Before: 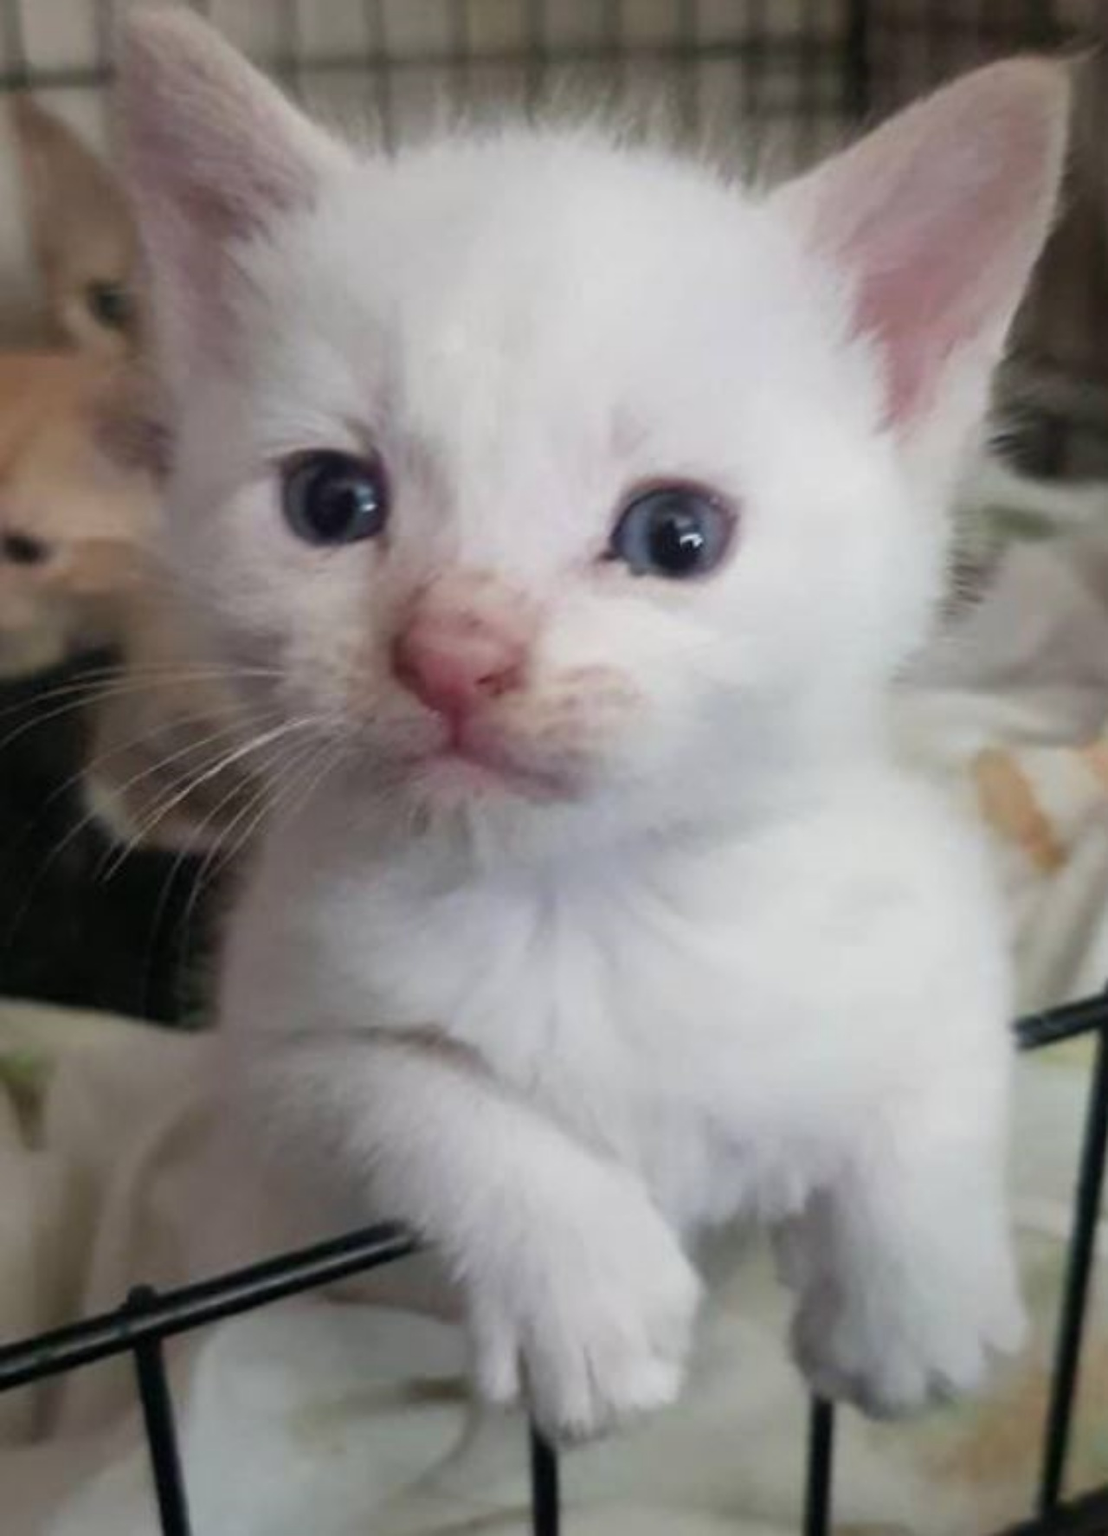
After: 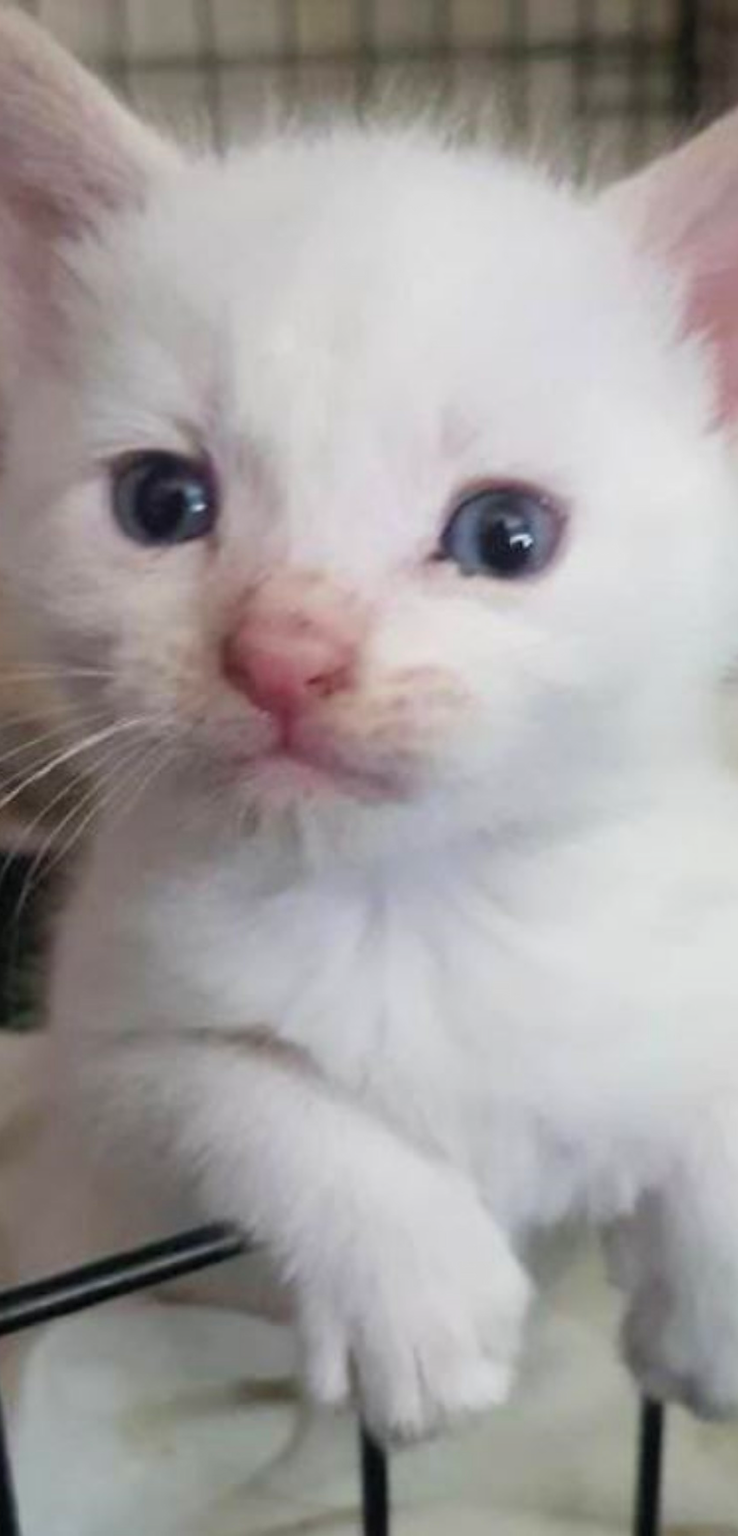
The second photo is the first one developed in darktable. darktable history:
crop and rotate: left 15.443%, right 17.871%
contrast brightness saturation: contrast 0.071, brightness 0.076, saturation 0.181
